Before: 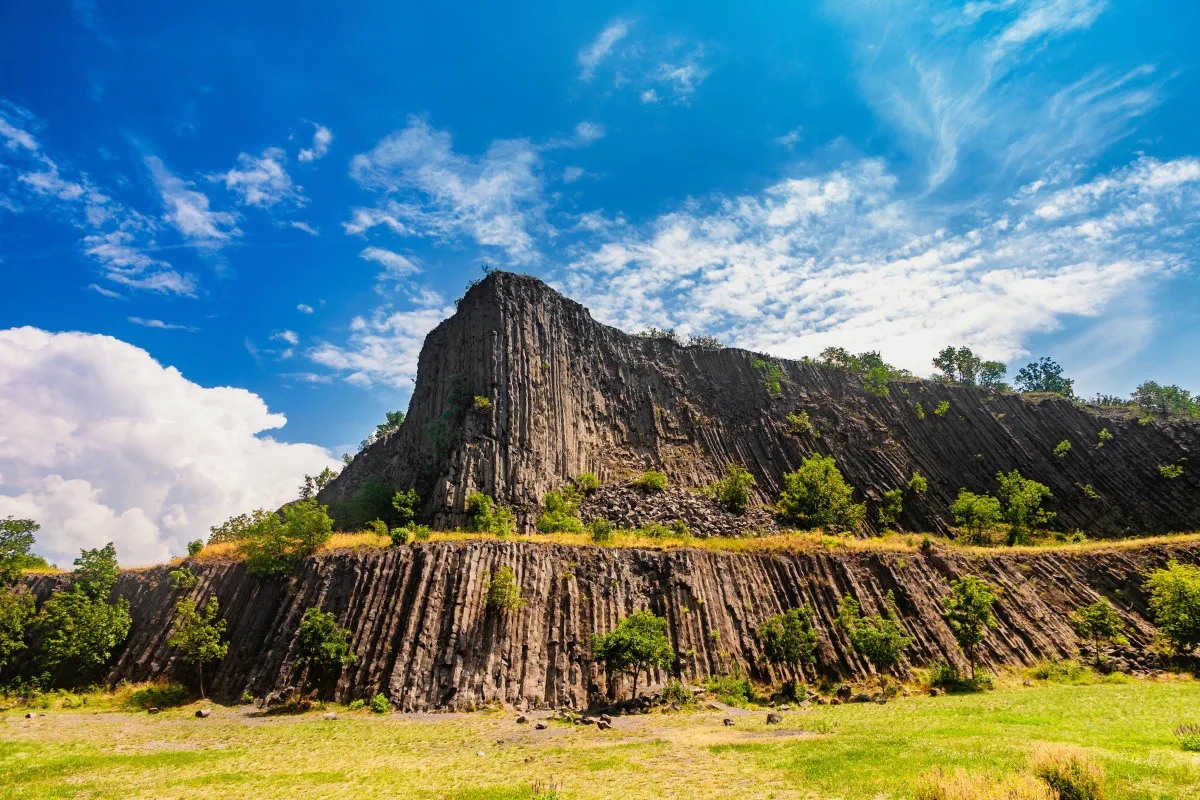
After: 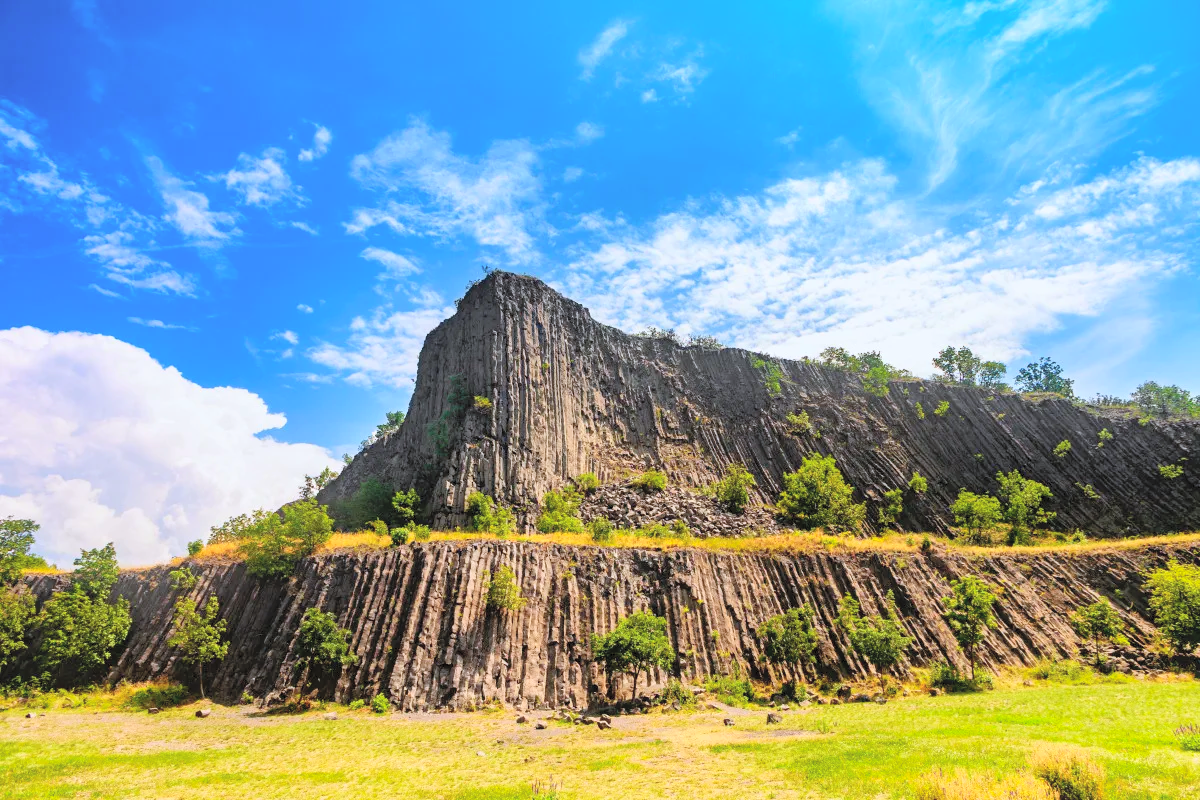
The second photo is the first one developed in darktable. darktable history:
contrast brightness saturation: contrast 0.1, brightness 0.3, saturation 0.14
white balance: red 0.974, blue 1.044
